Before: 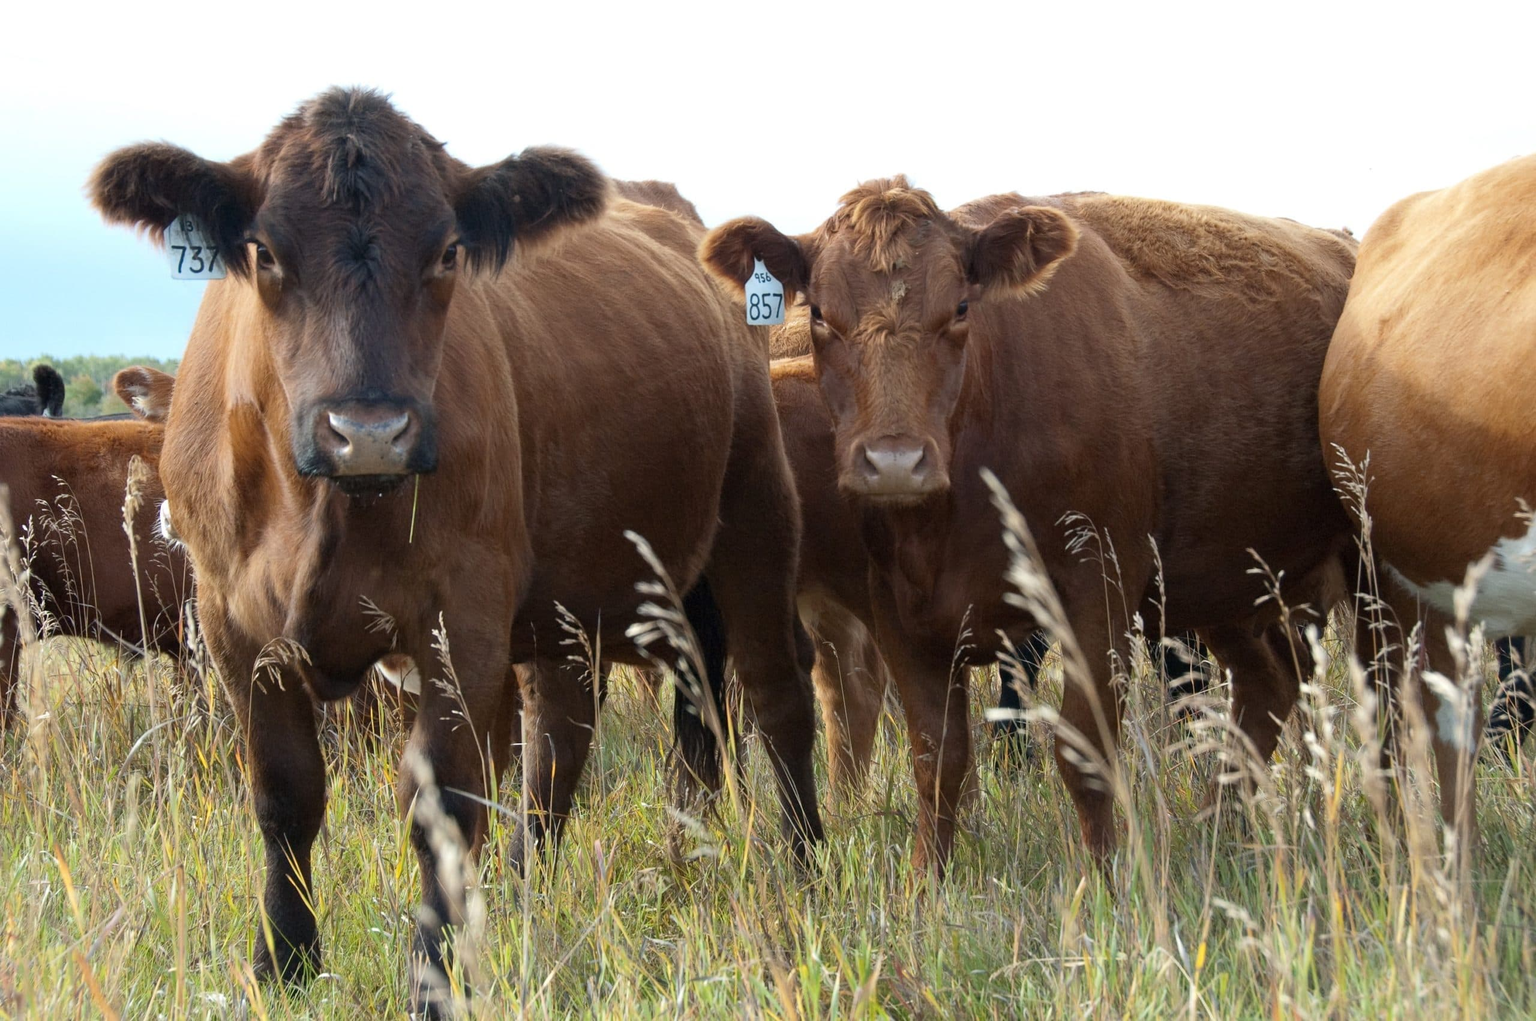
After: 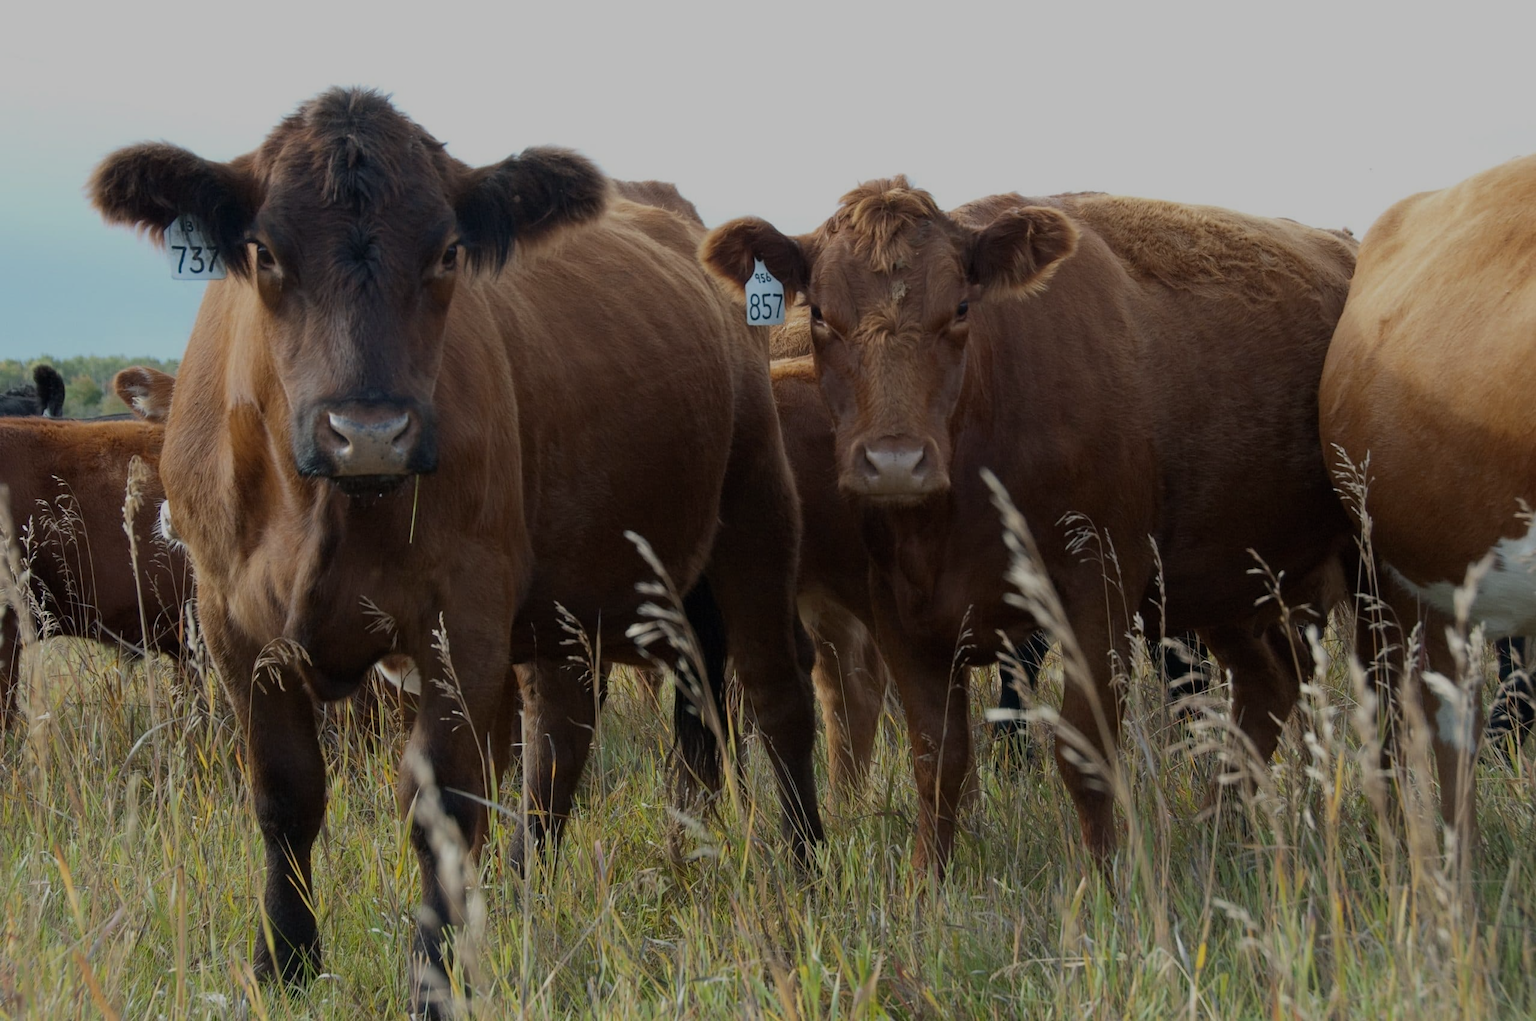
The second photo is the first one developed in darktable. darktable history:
exposure: exposure -1 EV, compensate highlight preservation false
haze removal: compatibility mode true, adaptive false
